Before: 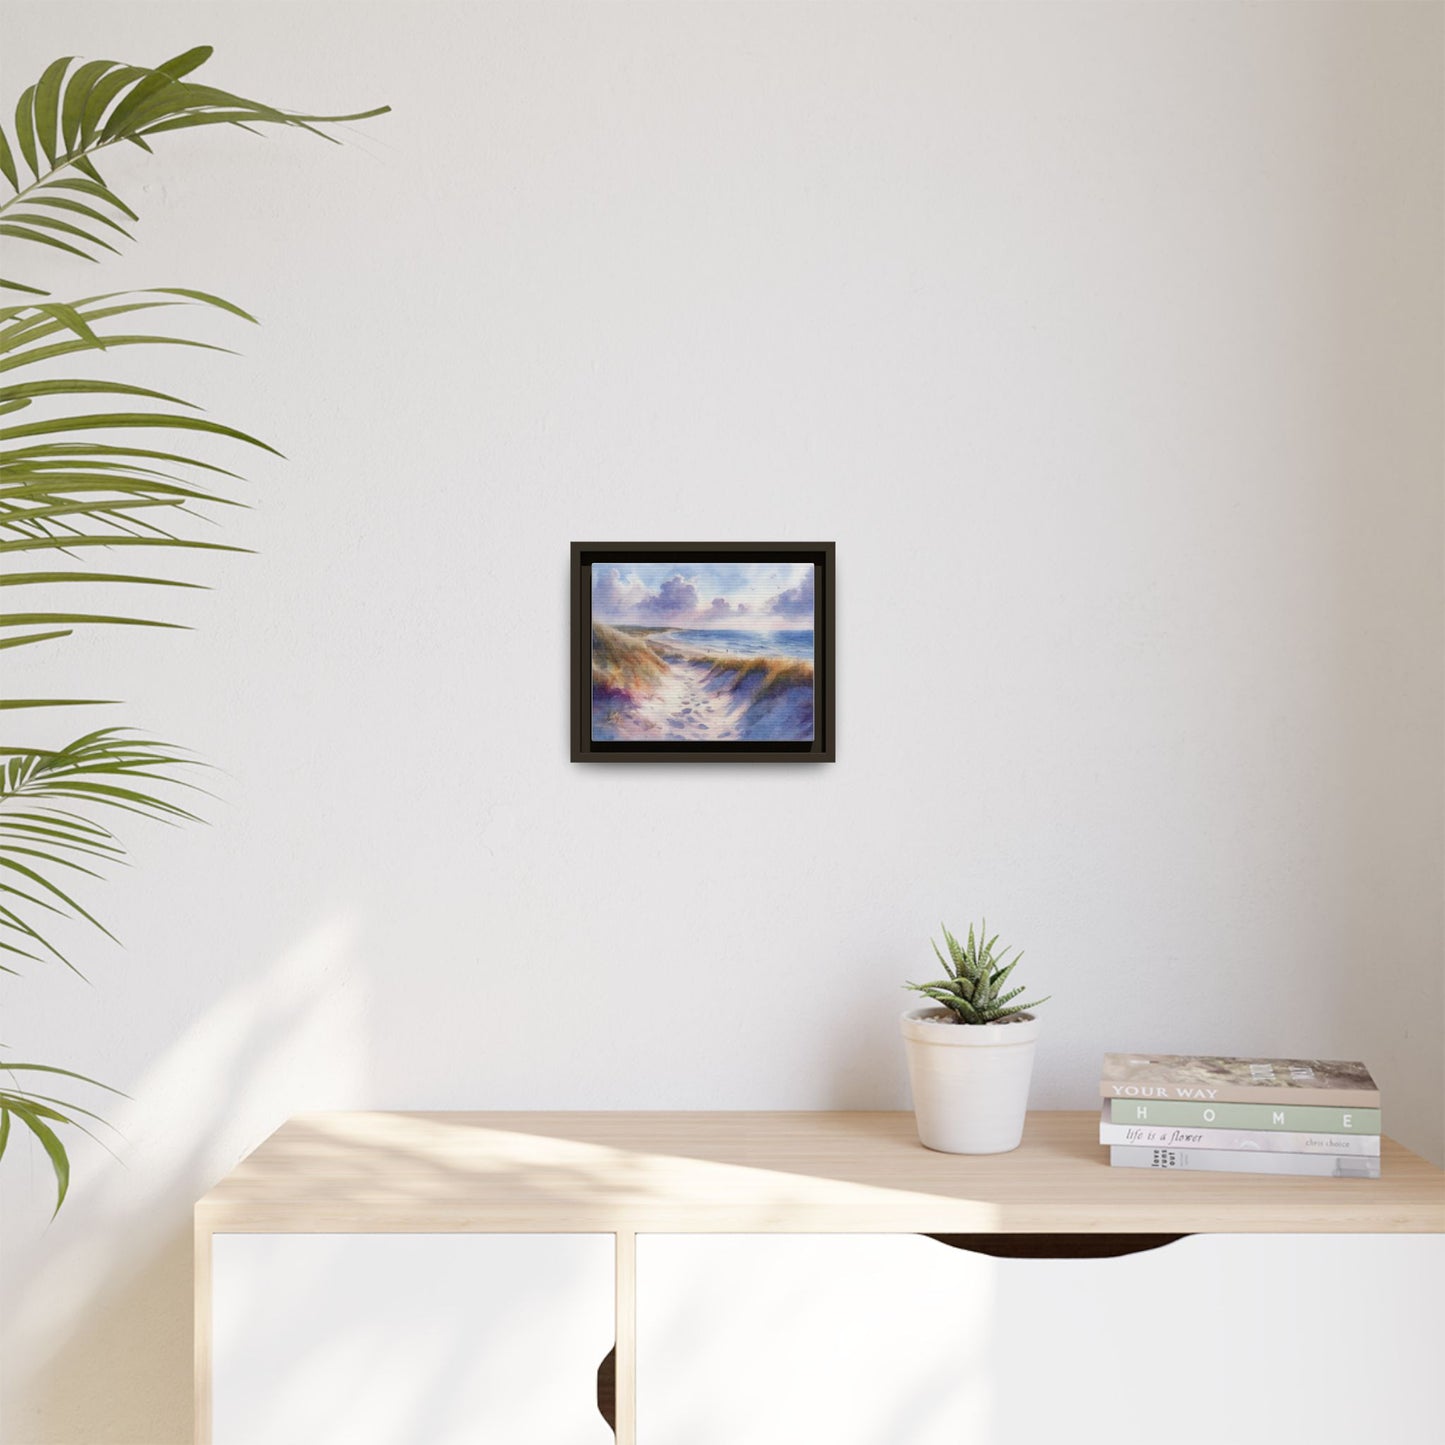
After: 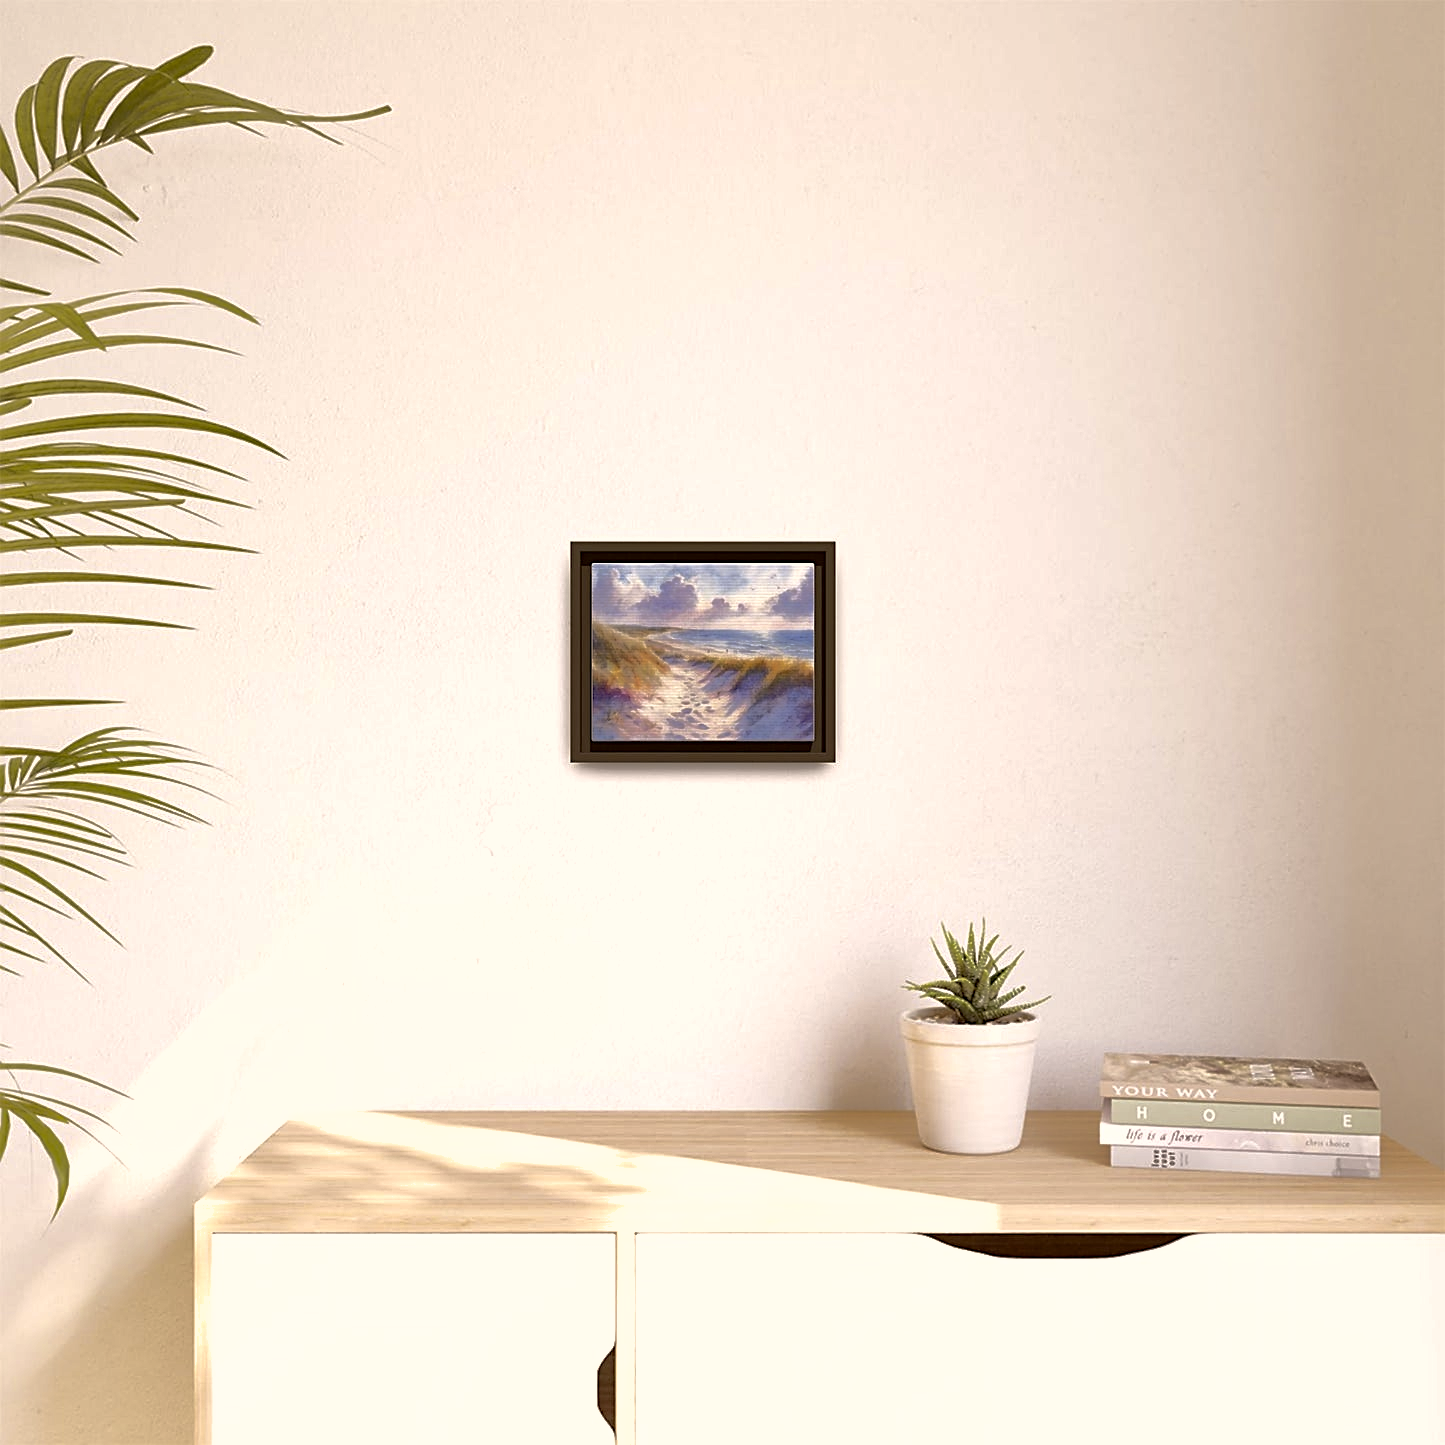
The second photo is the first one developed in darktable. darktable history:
color correction: highlights a* 6.27, highlights b* 8.19, shadows a* 5.94, shadows b* 7.23, saturation 0.9
sharpen: on, module defaults
shadows and highlights: on, module defaults
tone equalizer: -8 EV -0.417 EV, -7 EV -0.389 EV, -6 EV -0.333 EV, -5 EV -0.222 EV, -3 EV 0.222 EV, -2 EV 0.333 EV, -1 EV 0.389 EV, +0 EV 0.417 EV, edges refinement/feathering 500, mask exposure compensation -1.57 EV, preserve details no
color contrast: green-magenta contrast 0.8, blue-yellow contrast 1.1, unbound 0
